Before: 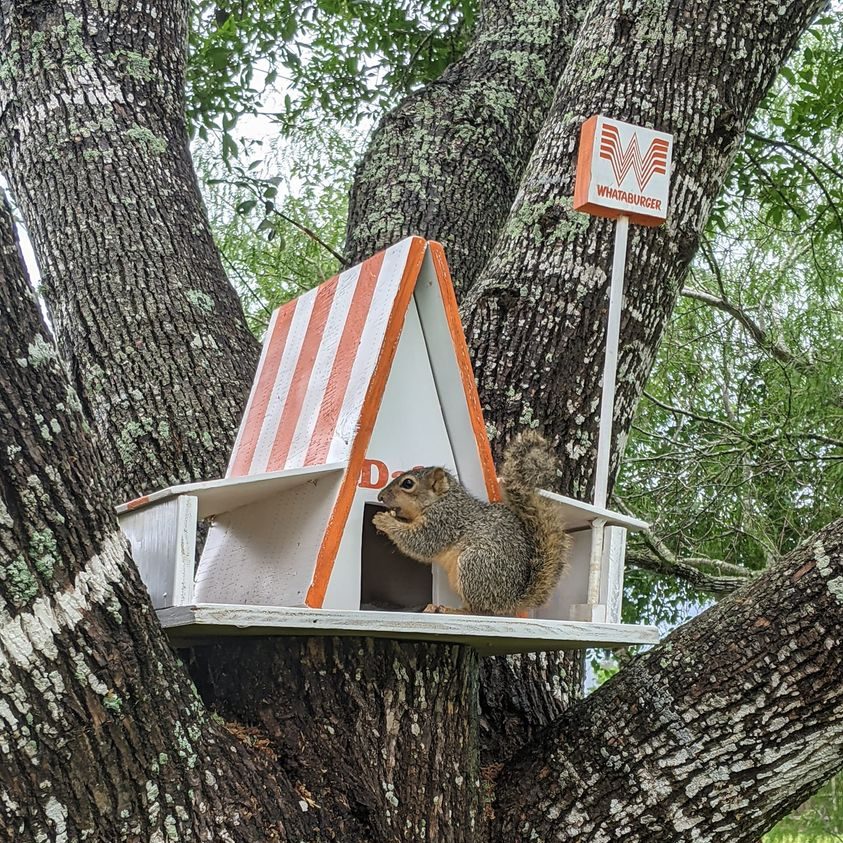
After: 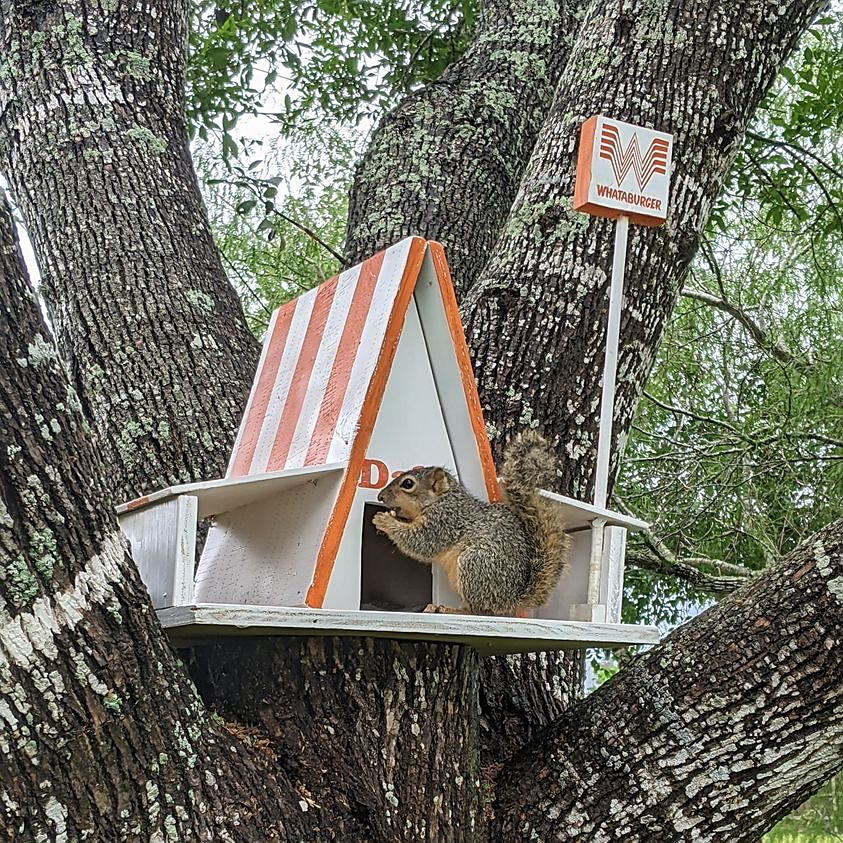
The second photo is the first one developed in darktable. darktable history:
sharpen: radius 1.915, amount 0.409, threshold 1.634
